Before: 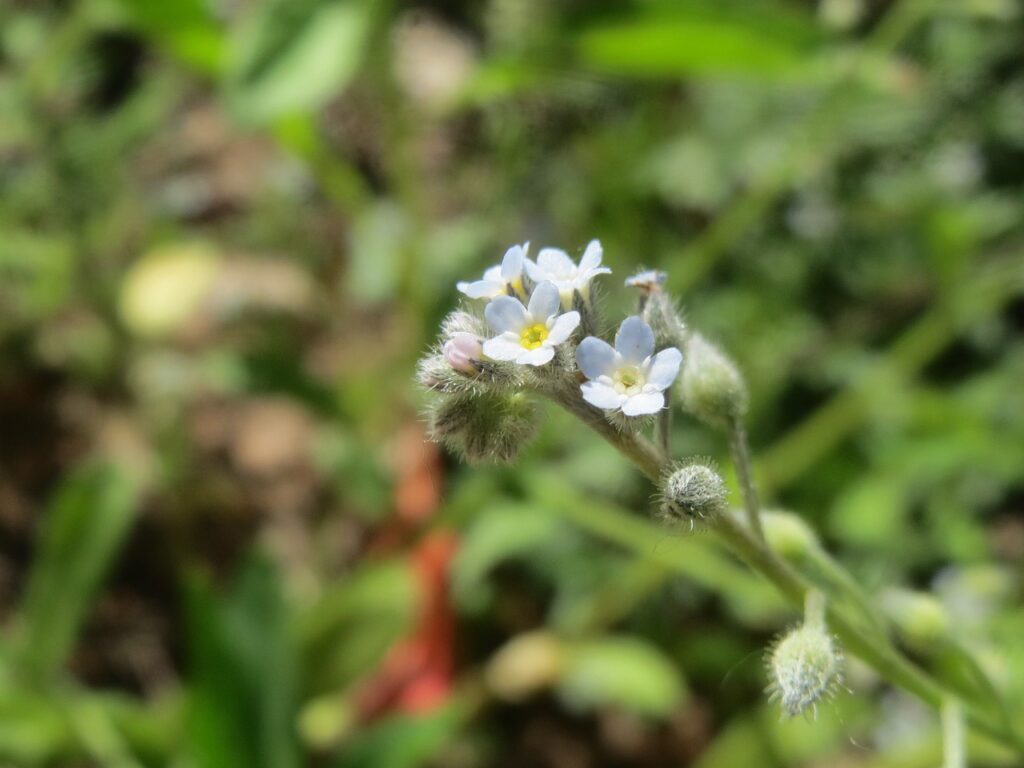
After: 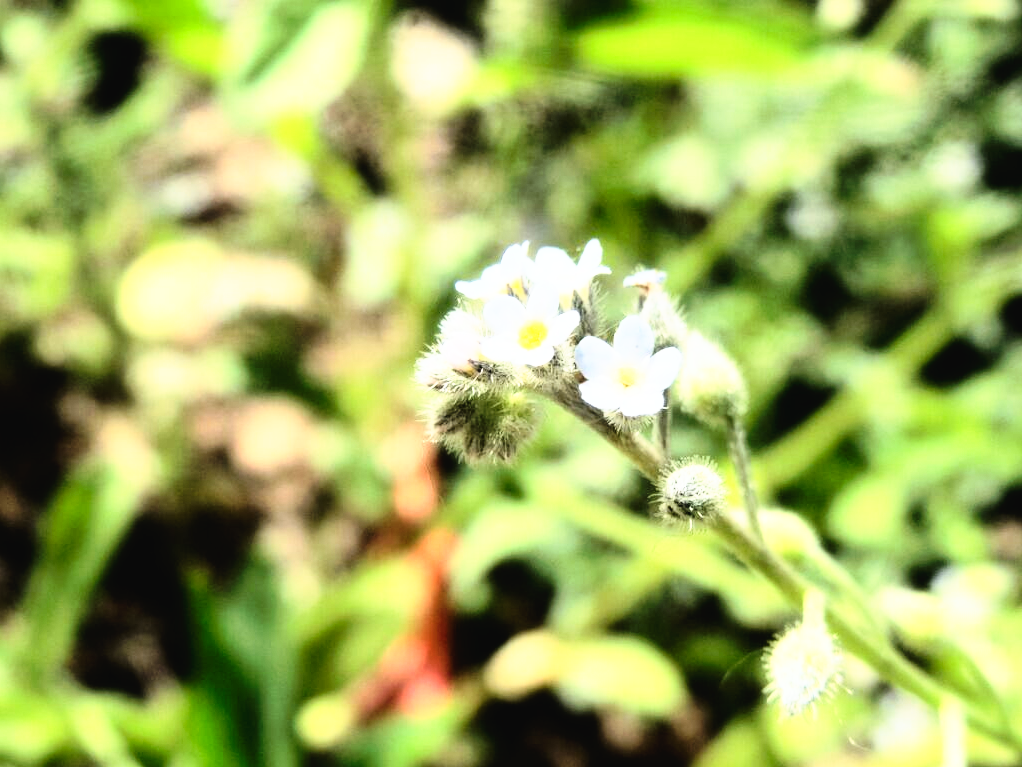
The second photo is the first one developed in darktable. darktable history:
tone curve: curves: ch0 [(0, 0) (0.003, 0.025) (0.011, 0.025) (0.025, 0.029) (0.044, 0.035) (0.069, 0.053) (0.1, 0.083) (0.136, 0.118) (0.177, 0.163) (0.224, 0.22) (0.277, 0.295) (0.335, 0.371) (0.399, 0.444) (0.468, 0.524) (0.543, 0.618) (0.623, 0.702) (0.709, 0.79) (0.801, 0.89) (0.898, 0.973) (1, 1)], preserve colors none
crop and rotate: left 0.126%
rgb curve: curves: ch0 [(0, 0) (0.21, 0.15) (0.24, 0.21) (0.5, 0.75) (0.75, 0.96) (0.89, 0.99) (1, 1)]; ch1 [(0, 0.02) (0.21, 0.13) (0.25, 0.2) (0.5, 0.67) (0.75, 0.9) (0.89, 0.97) (1, 1)]; ch2 [(0, 0.02) (0.21, 0.13) (0.25, 0.2) (0.5, 0.67) (0.75, 0.9) (0.89, 0.97) (1, 1)], compensate middle gray true
